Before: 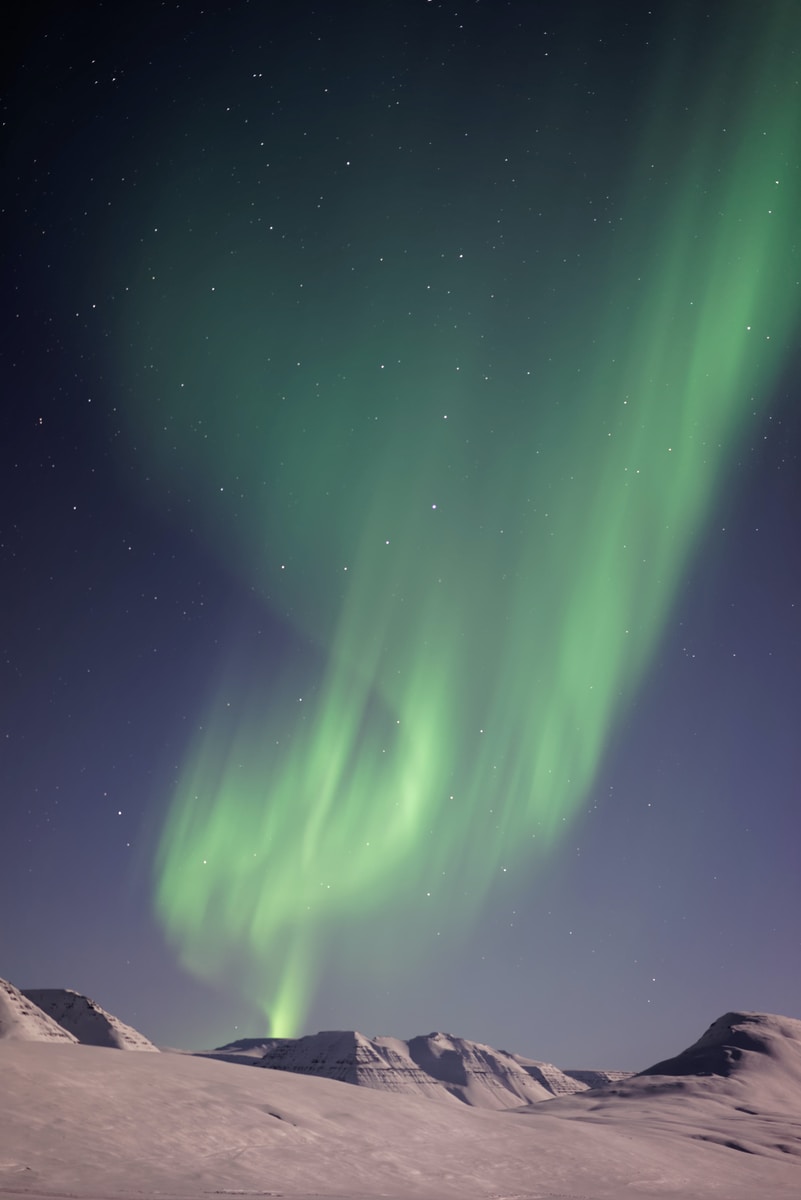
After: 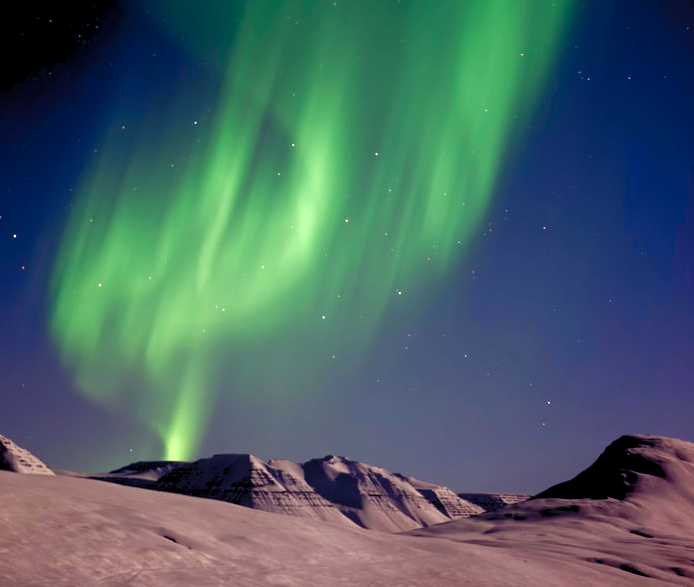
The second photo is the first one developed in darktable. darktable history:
contrast brightness saturation: contrast 0.09, brightness -0.59, saturation 0.17
levels: levels [0.036, 0.364, 0.827]
crop and rotate: left 13.306%, top 48.129%, bottom 2.928%
